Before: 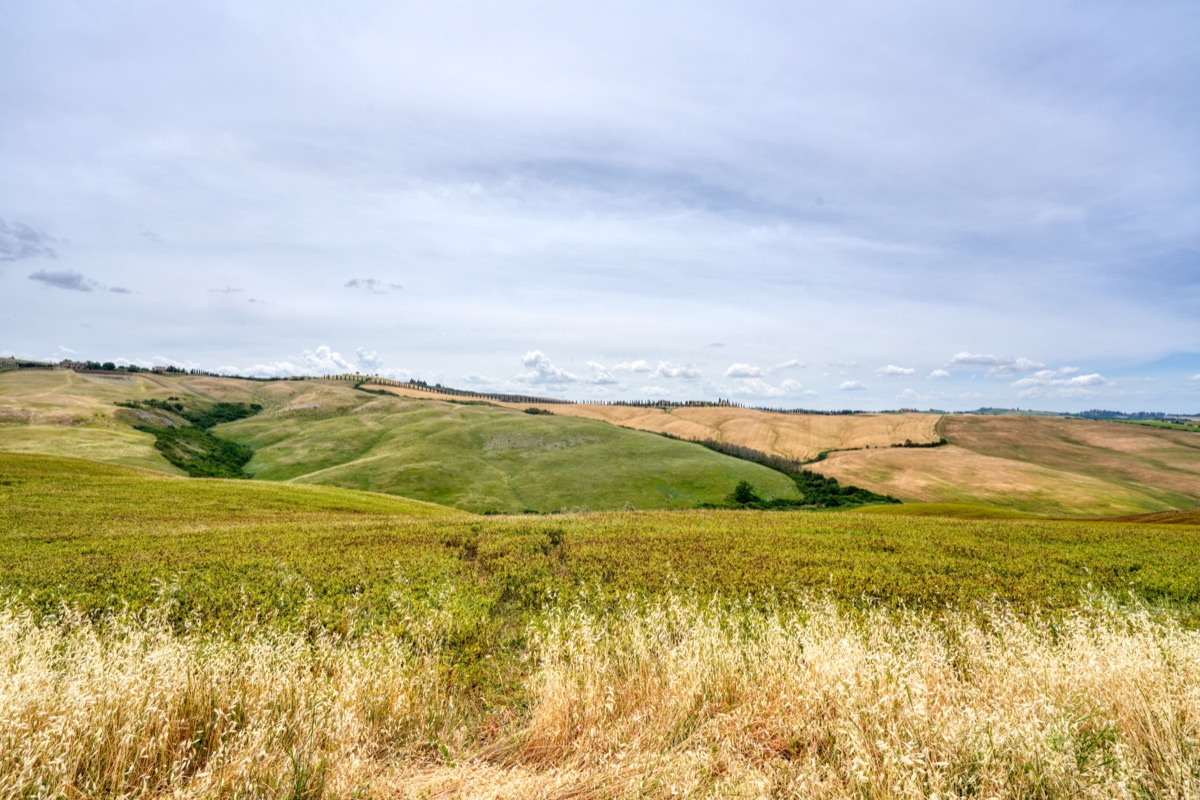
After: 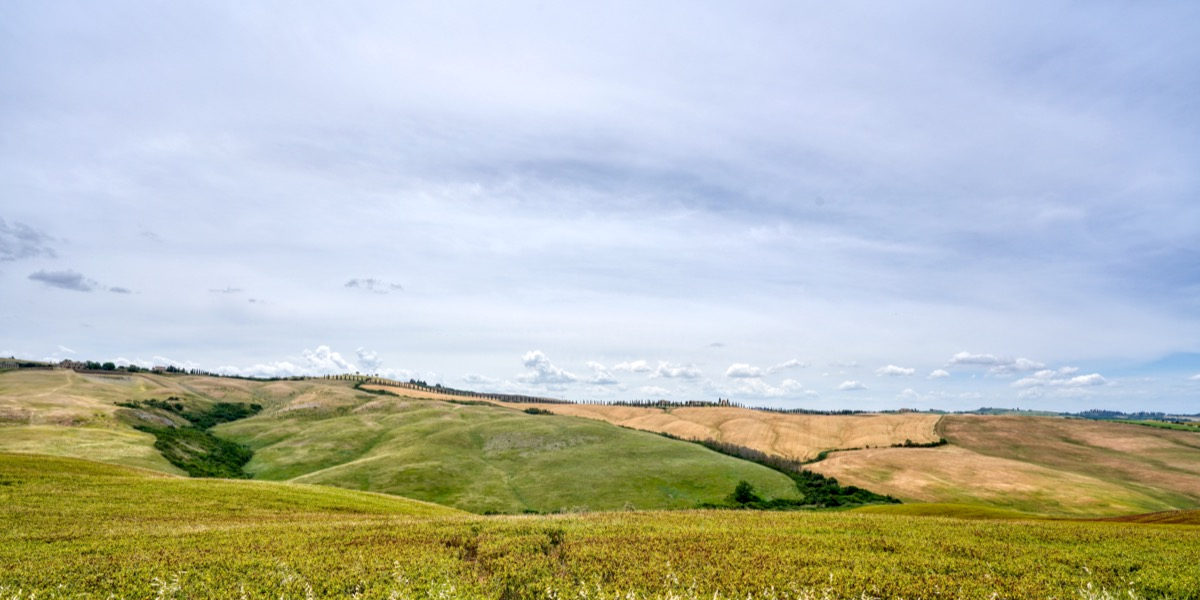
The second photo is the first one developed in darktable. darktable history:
contrast equalizer: octaves 7, y [[0.6 ×6], [0.55 ×6], [0 ×6], [0 ×6], [0 ×6]], mix 0.15
crop: bottom 24.967%
